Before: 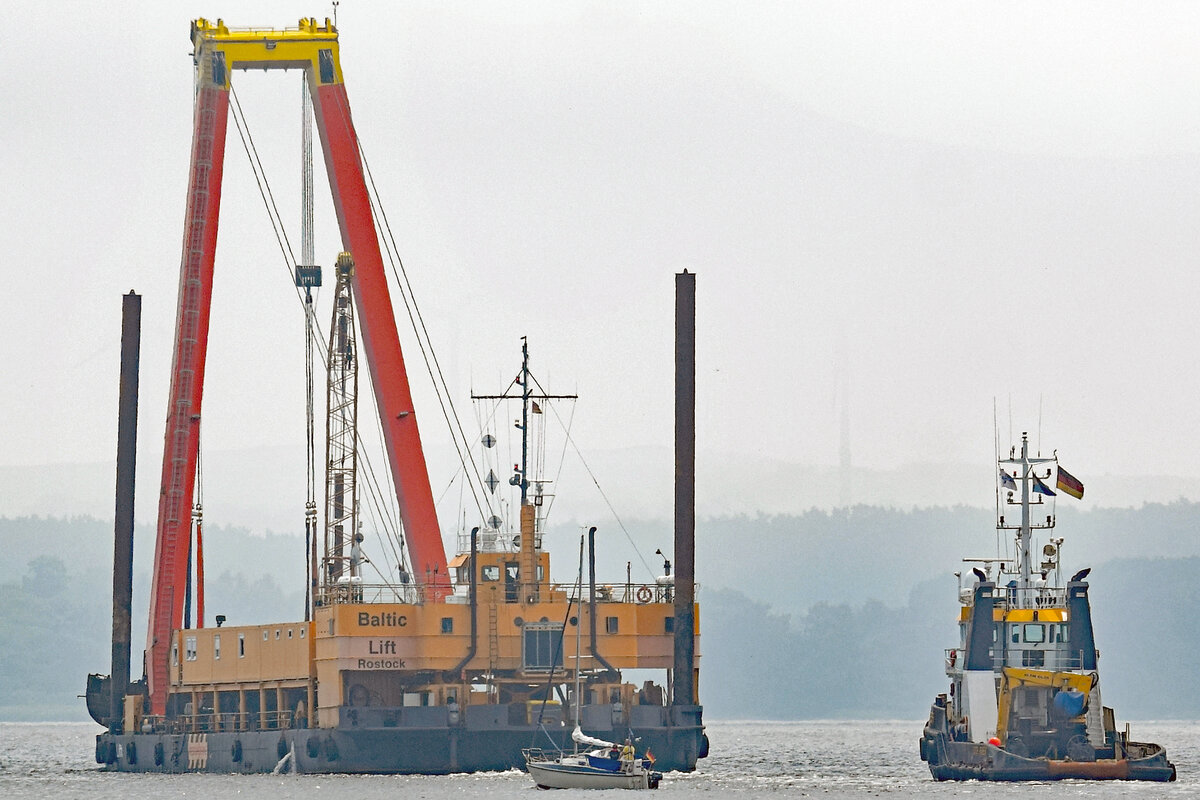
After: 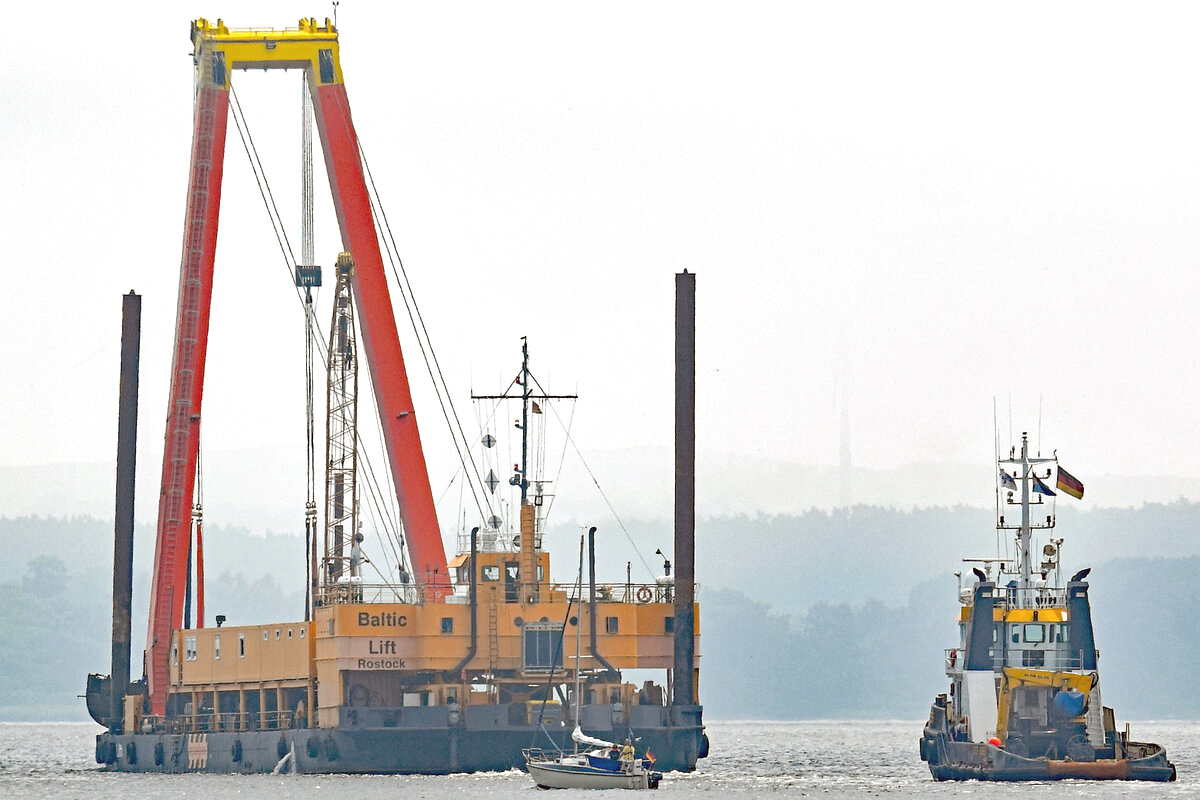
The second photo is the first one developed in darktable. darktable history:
exposure: exposure 0.3 EV
color balance rgb: on, module defaults
